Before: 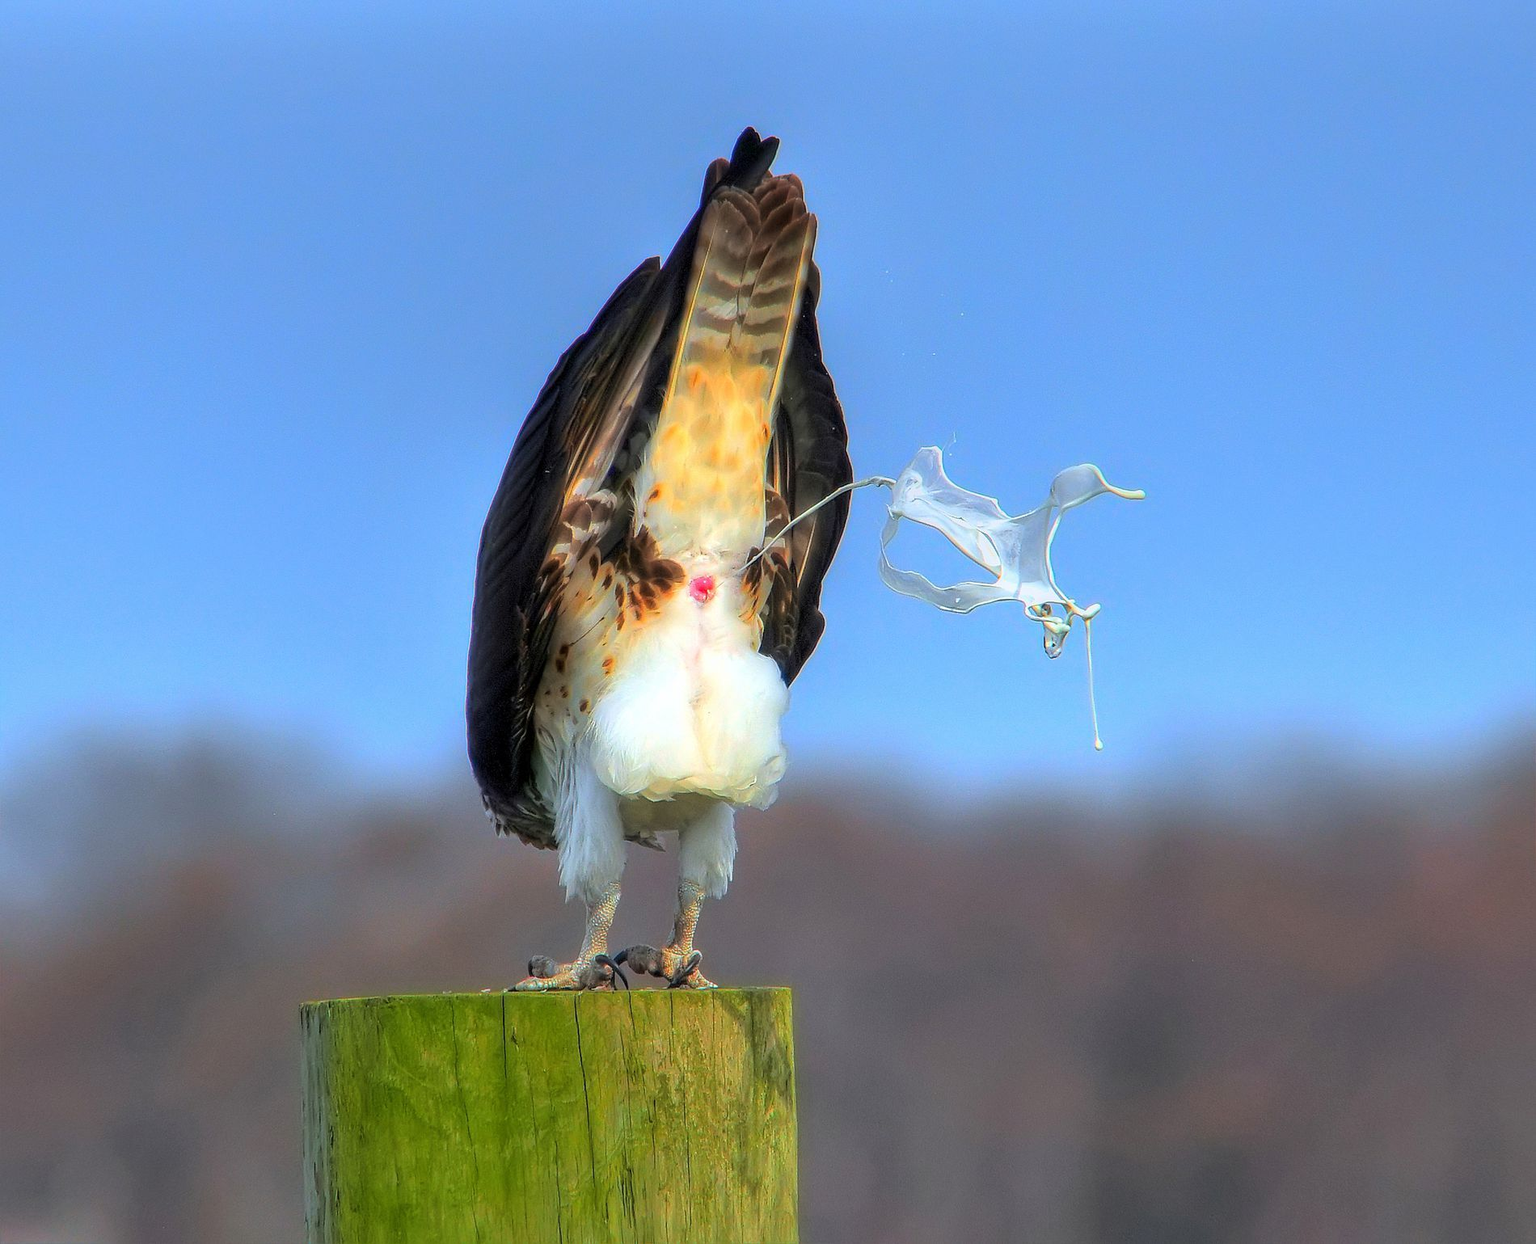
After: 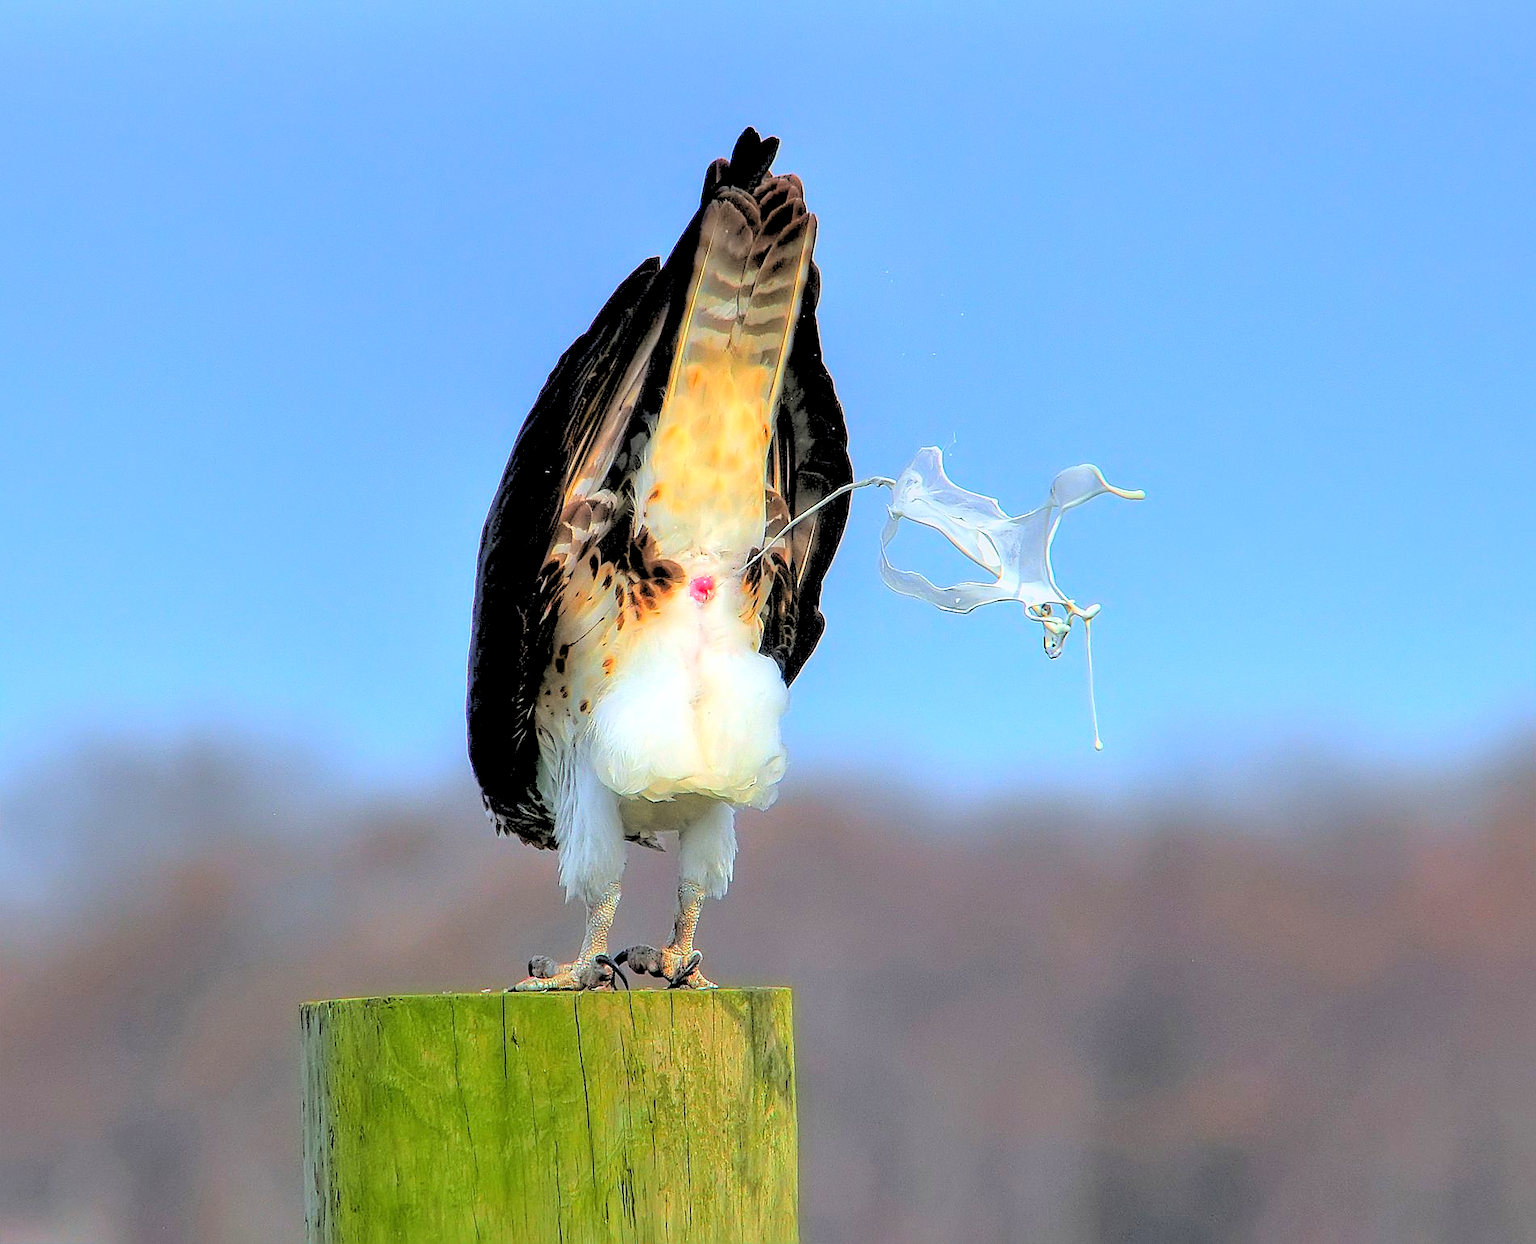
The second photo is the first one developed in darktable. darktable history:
rgb levels: levels [[0.027, 0.429, 0.996], [0, 0.5, 1], [0, 0.5, 1]]
sharpen: on, module defaults
